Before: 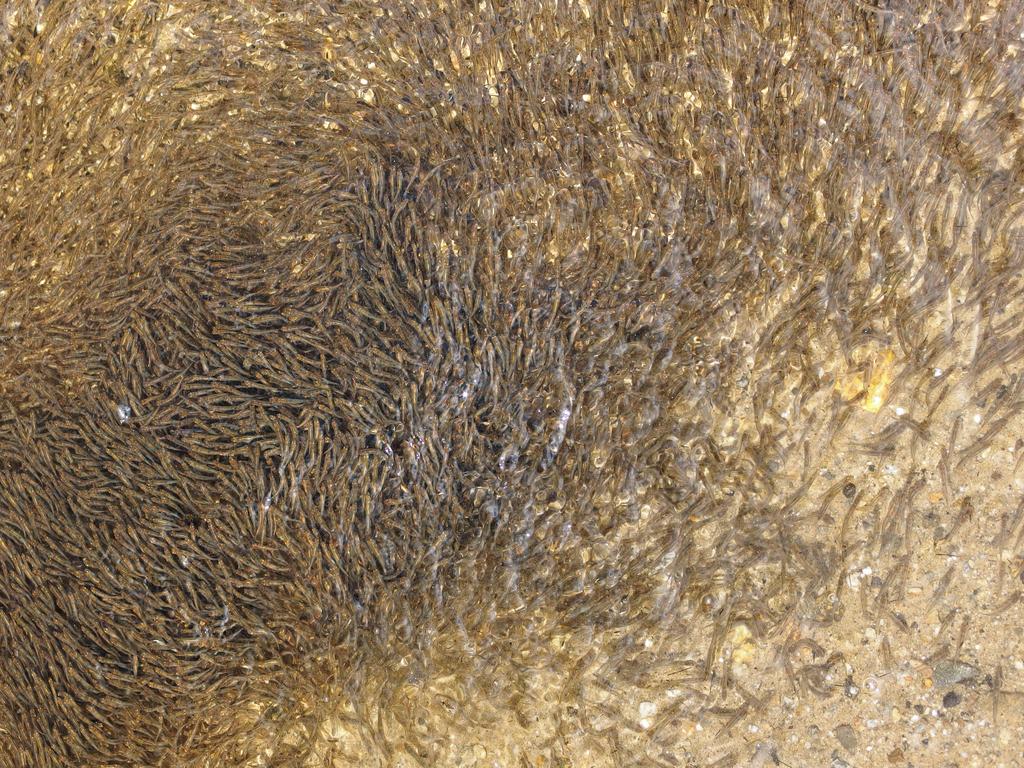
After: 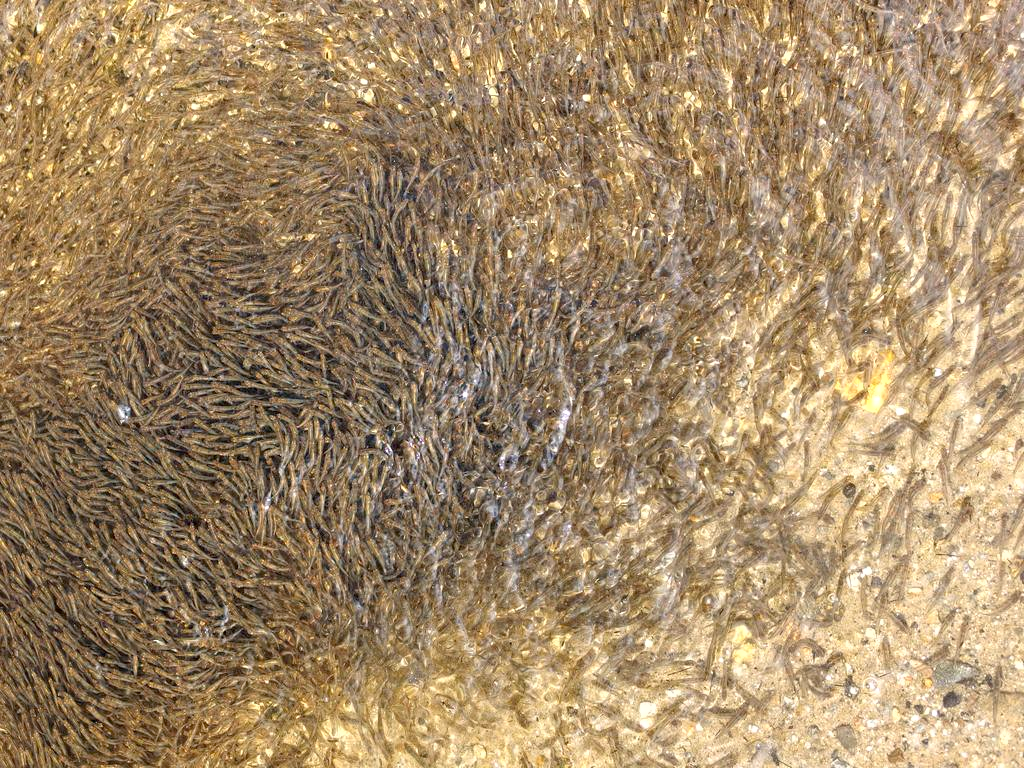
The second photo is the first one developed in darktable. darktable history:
shadows and highlights: shadows 29.61, highlights -30.47, low approximation 0.01, soften with gaussian
exposure: black level correction 0.005, exposure 0.417 EV, compensate highlight preservation false
